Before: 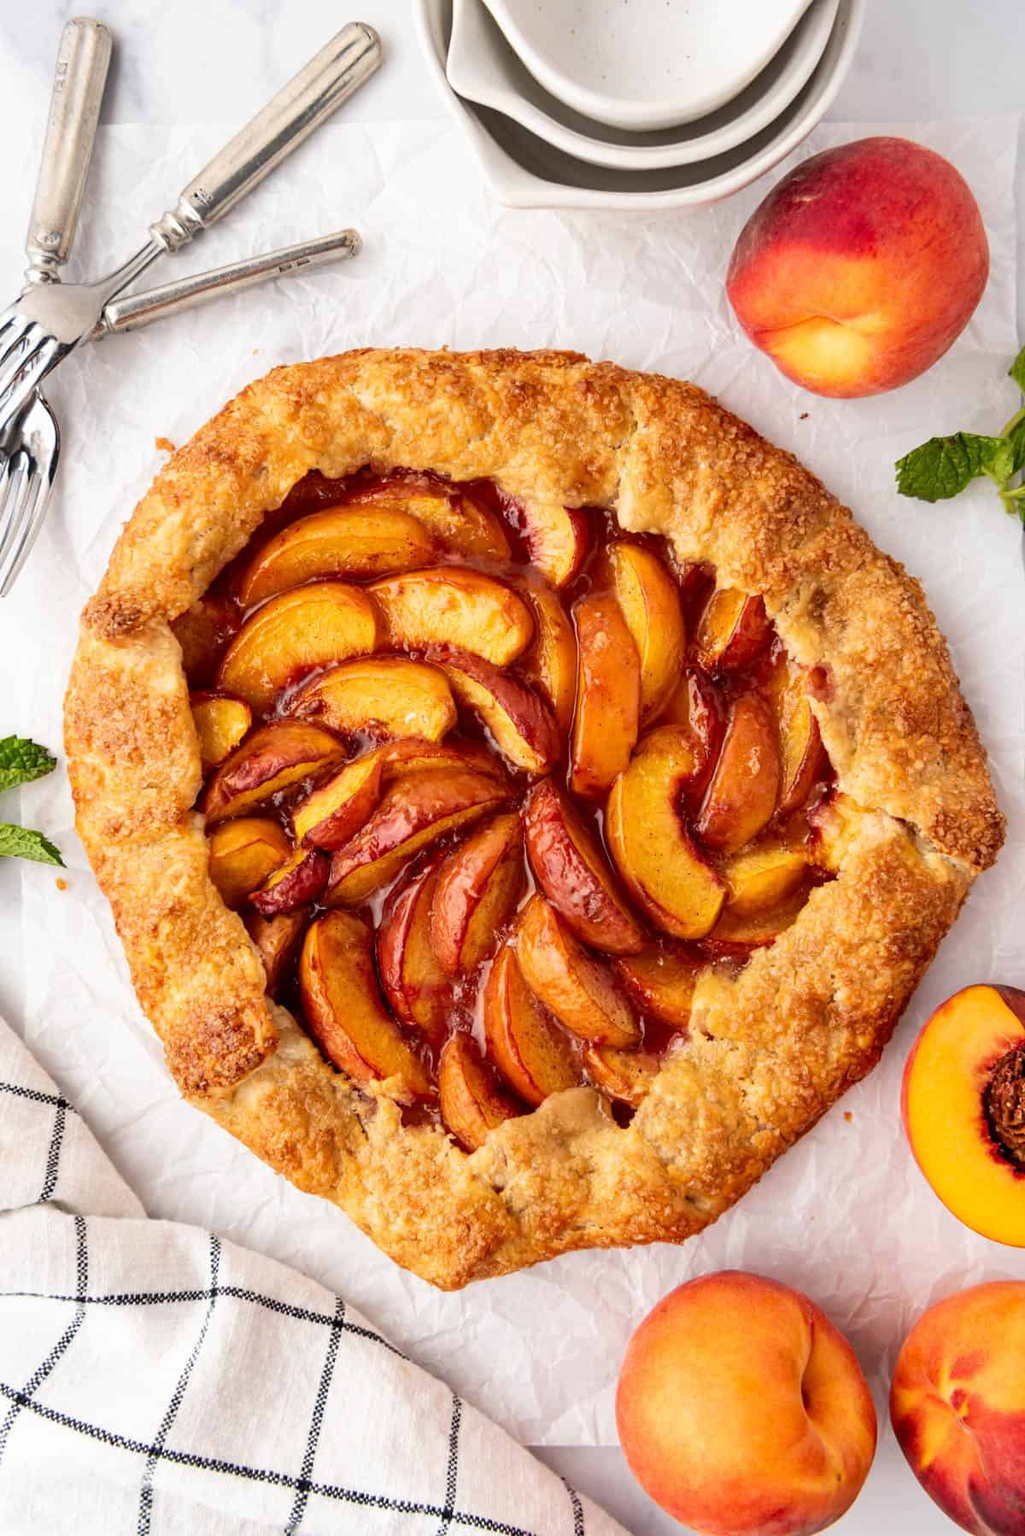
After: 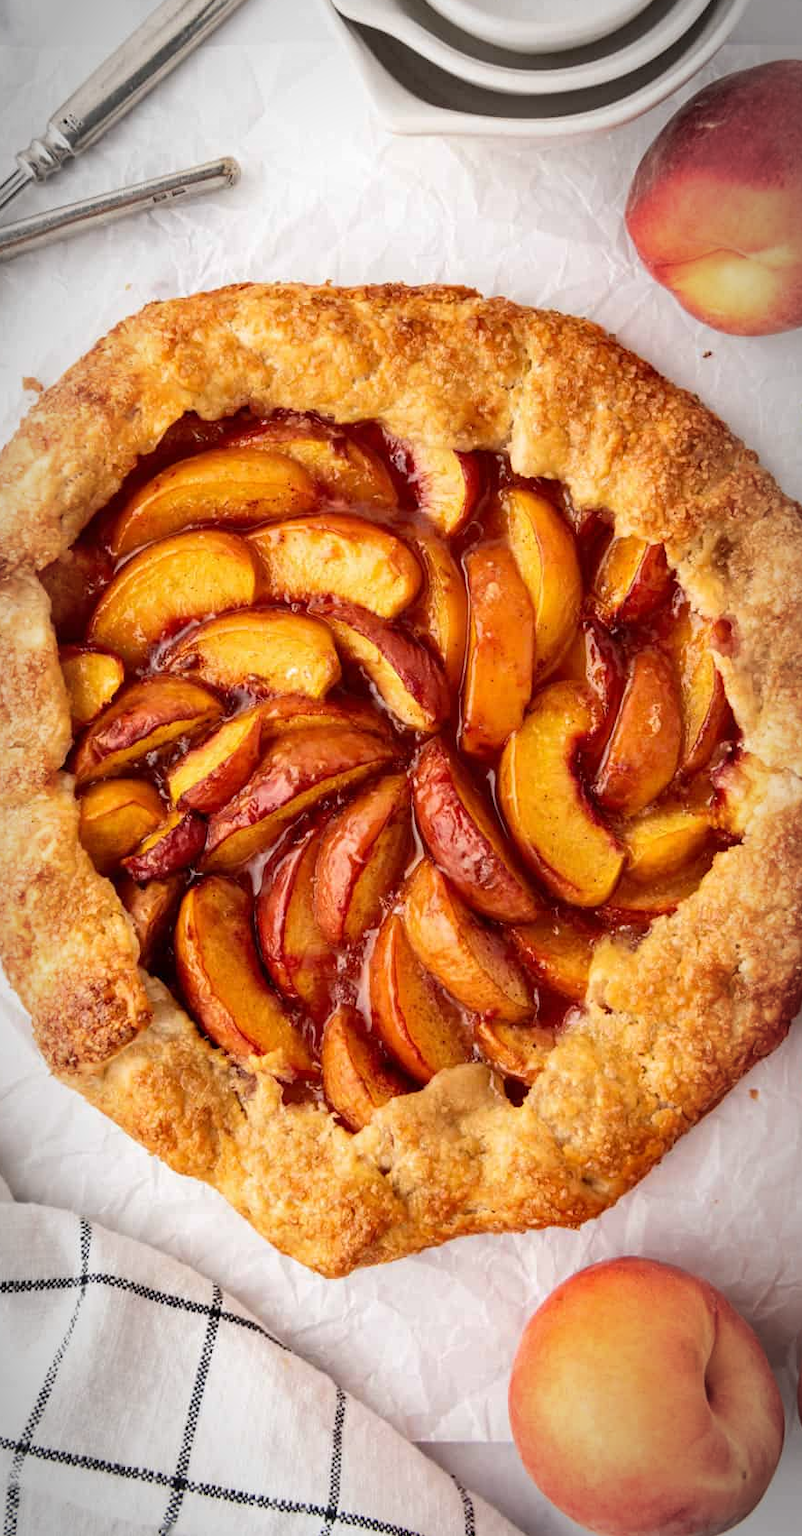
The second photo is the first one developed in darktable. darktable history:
crop and rotate: left 13.15%, top 5.251%, right 12.609%
vignetting: automatic ratio true
